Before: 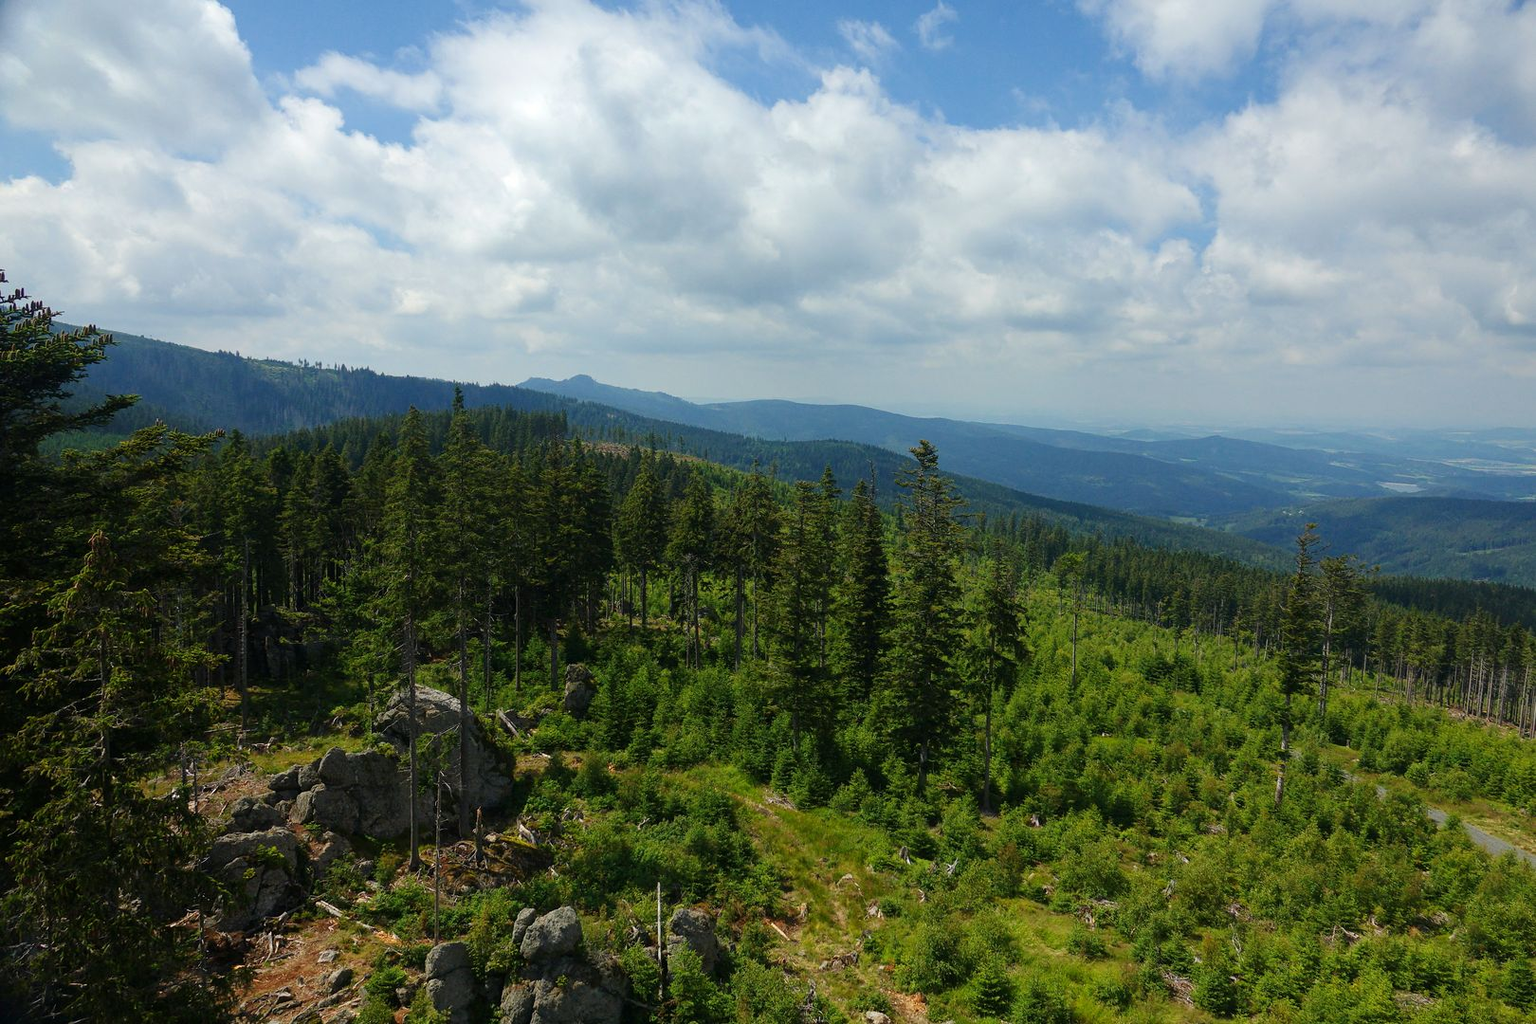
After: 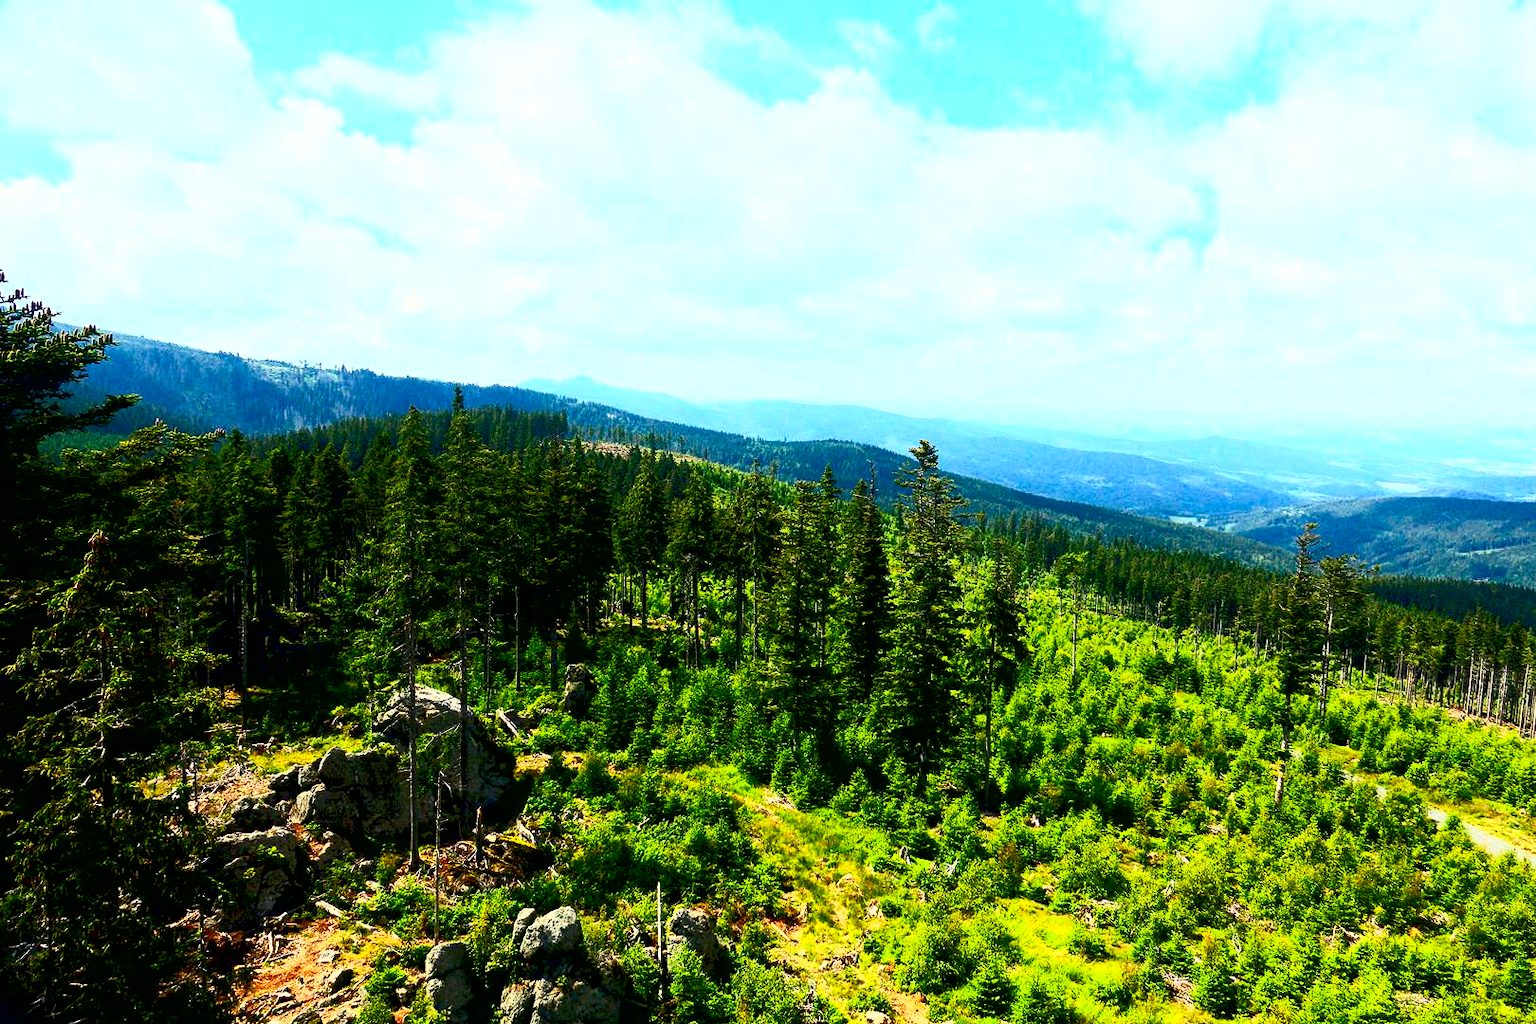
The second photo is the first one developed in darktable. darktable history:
exposure: black level correction 0.012, exposure 0.7 EV, compensate exposure bias true, compensate highlight preservation false
contrast brightness saturation: contrast 0.83, brightness 0.59, saturation 0.59
